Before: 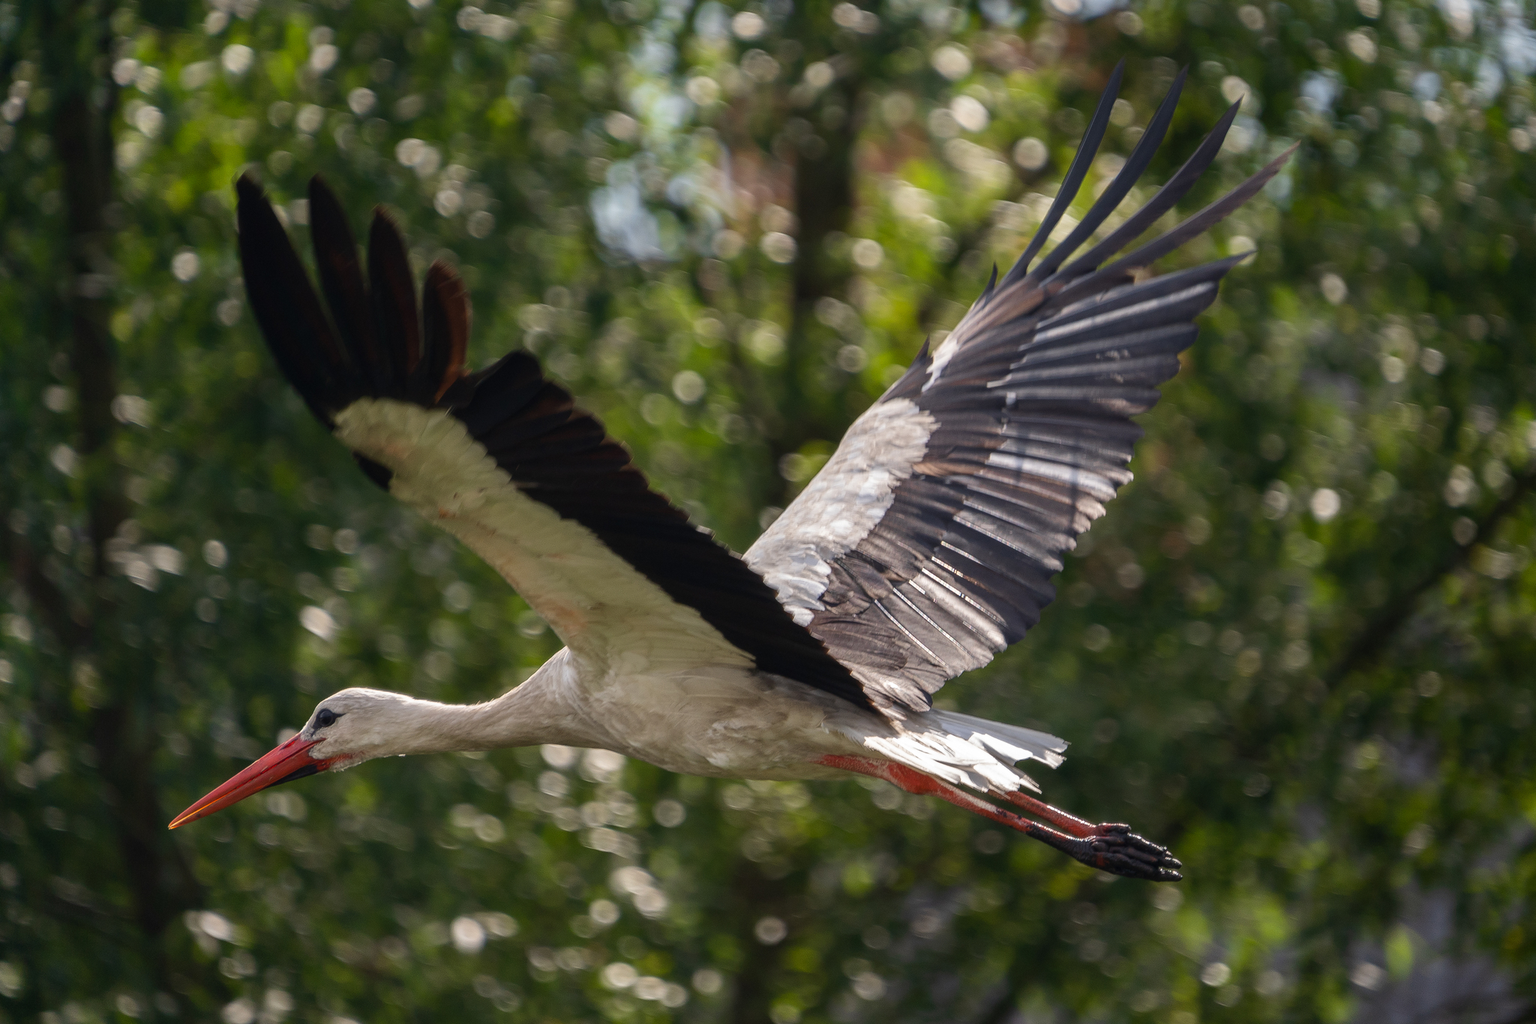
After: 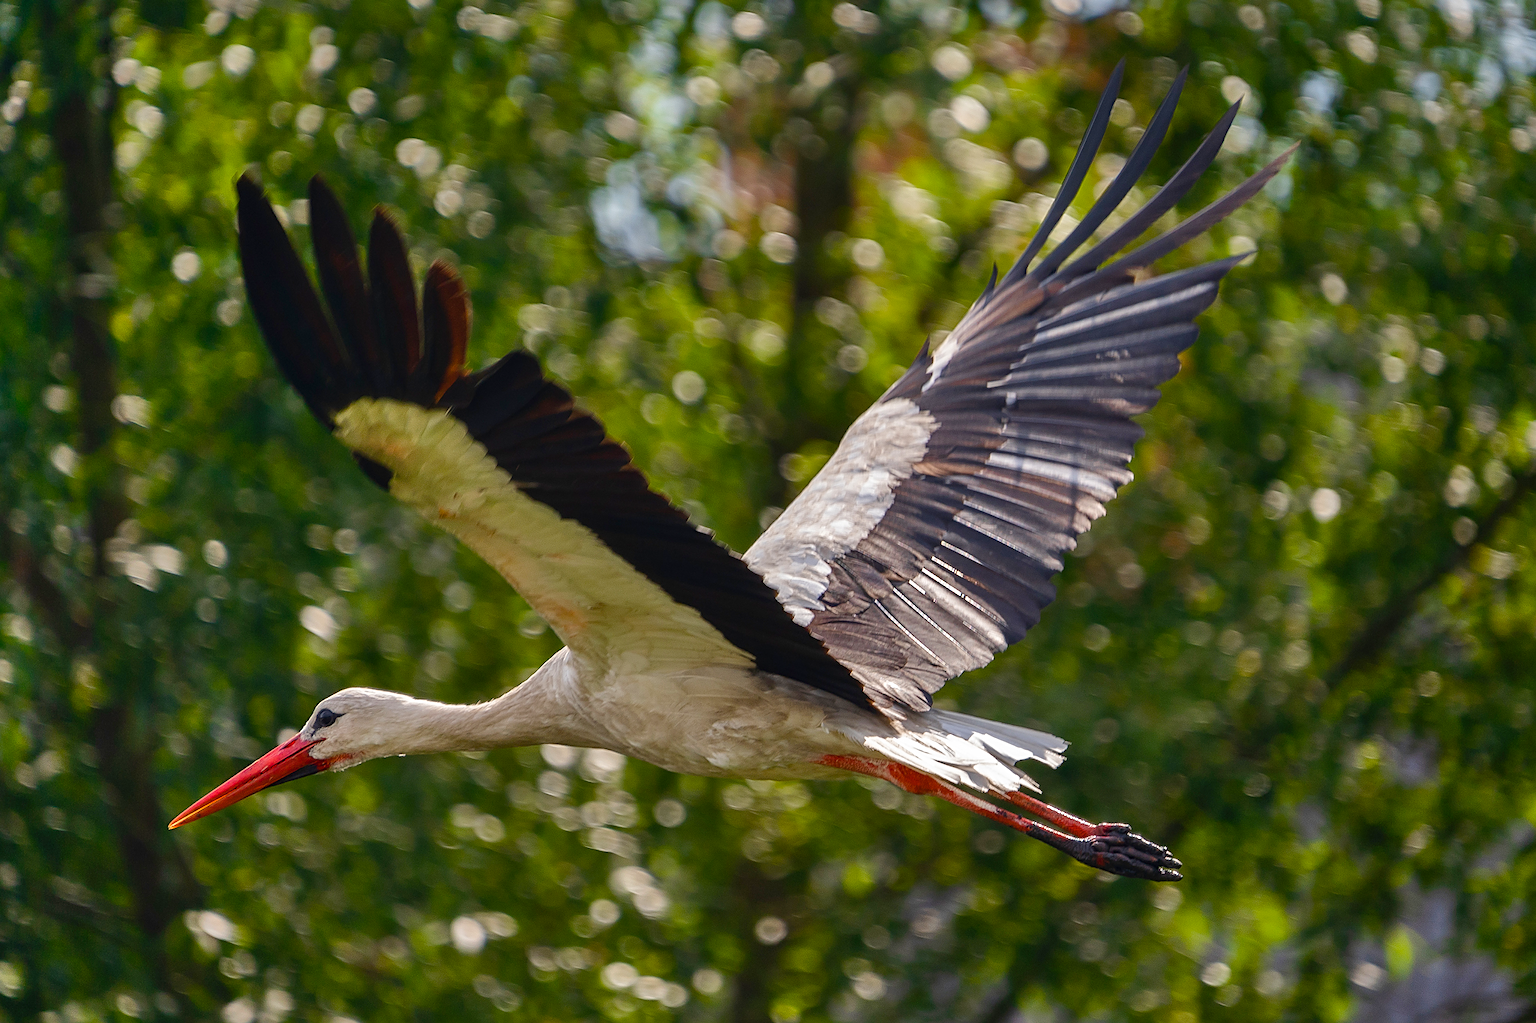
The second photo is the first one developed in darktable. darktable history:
sharpen: on, module defaults
shadows and highlights: soften with gaussian
color balance rgb: perceptual saturation grading › global saturation 0.362%, perceptual saturation grading › mid-tones 6.131%, perceptual saturation grading › shadows 71.465%, global vibrance 10.715%
